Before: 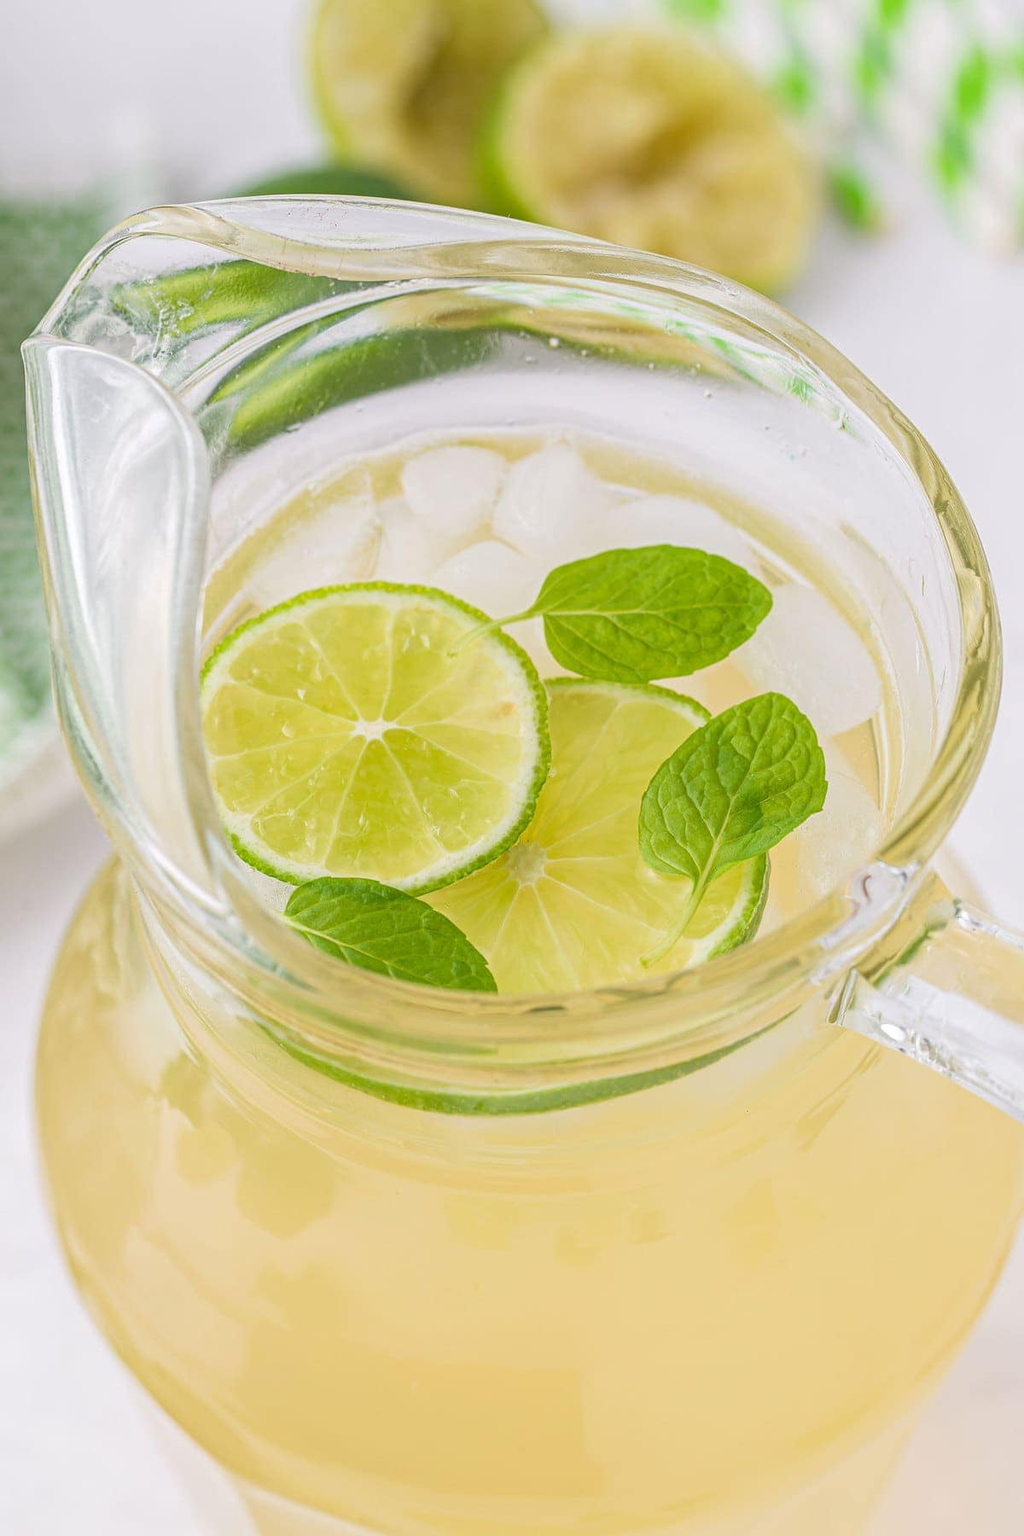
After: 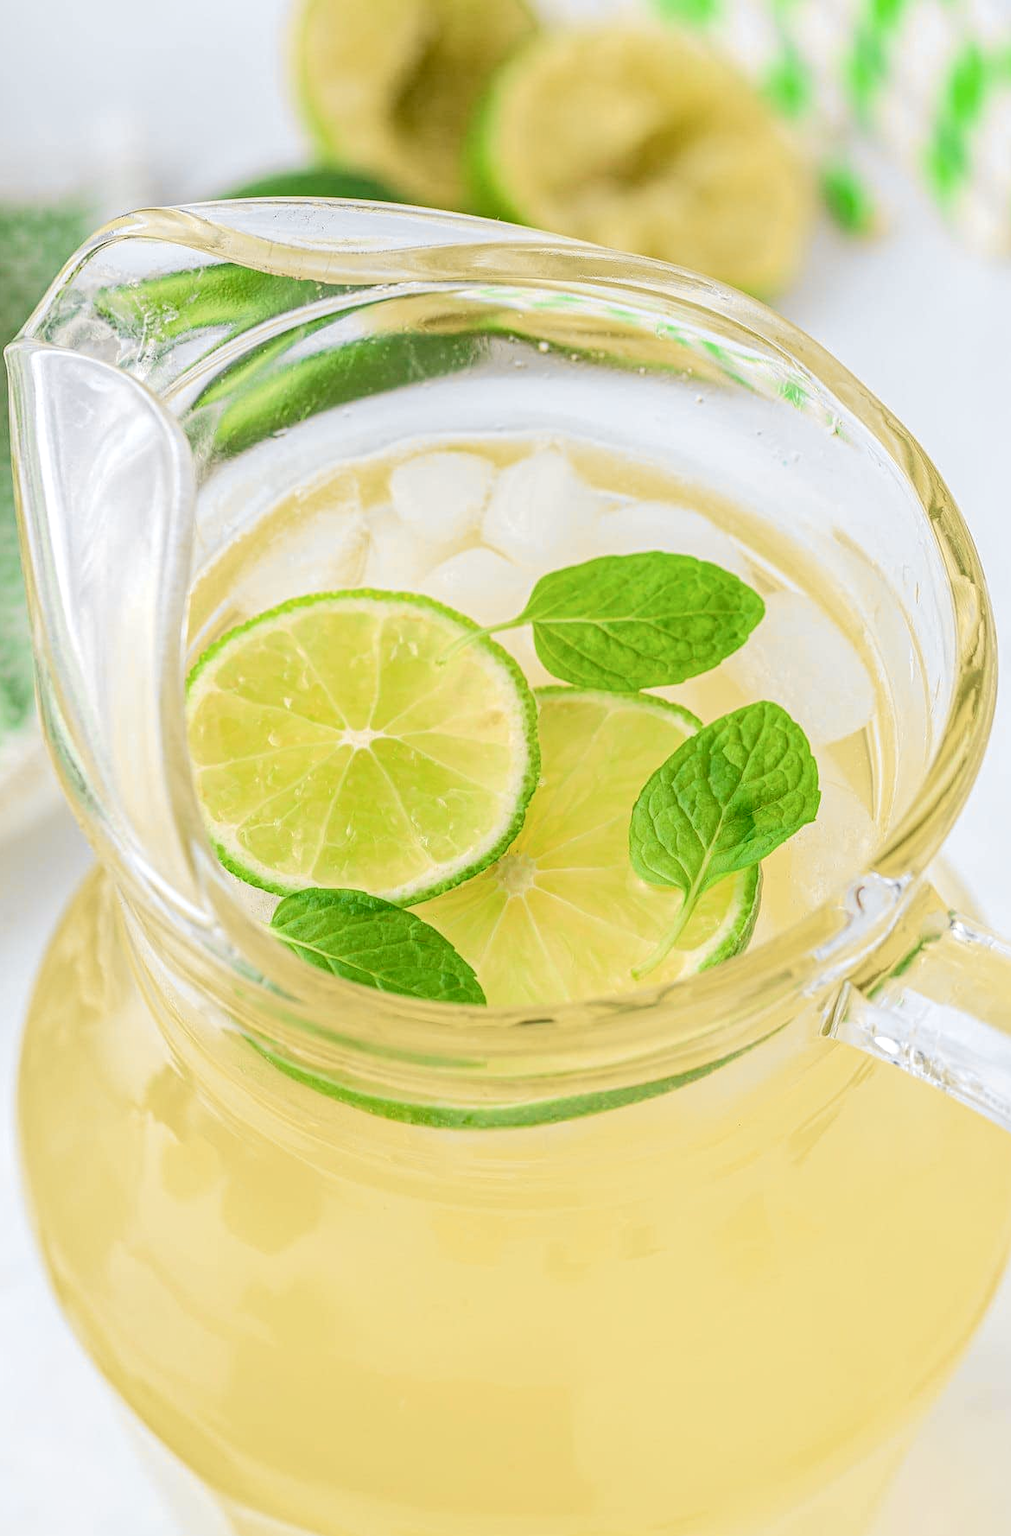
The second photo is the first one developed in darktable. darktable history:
crop and rotate: left 1.748%, right 0.613%, bottom 1.213%
color balance rgb: power › hue 72.17°, perceptual saturation grading › global saturation 0.793%, global vibrance 9.462%
local contrast: detail 130%
tone curve: curves: ch0 [(0, 0.018) (0.061, 0.041) (0.205, 0.191) (0.289, 0.292) (0.39, 0.424) (0.493, 0.551) (0.666, 0.743) (0.795, 0.841) (1, 0.998)]; ch1 [(0, 0) (0.385, 0.343) (0.439, 0.415) (0.494, 0.498) (0.501, 0.501) (0.51, 0.496) (0.548, 0.554) (0.586, 0.61) (0.684, 0.658) (0.783, 0.804) (1, 1)]; ch2 [(0, 0) (0.304, 0.31) (0.403, 0.399) (0.441, 0.428) (0.47, 0.469) (0.498, 0.496) (0.524, 0.538) (0.566, 0.588) (0.648, 0.665) (0.697, 0.699) (1, 1)], color space Lab, independent channels, preserve colors none
